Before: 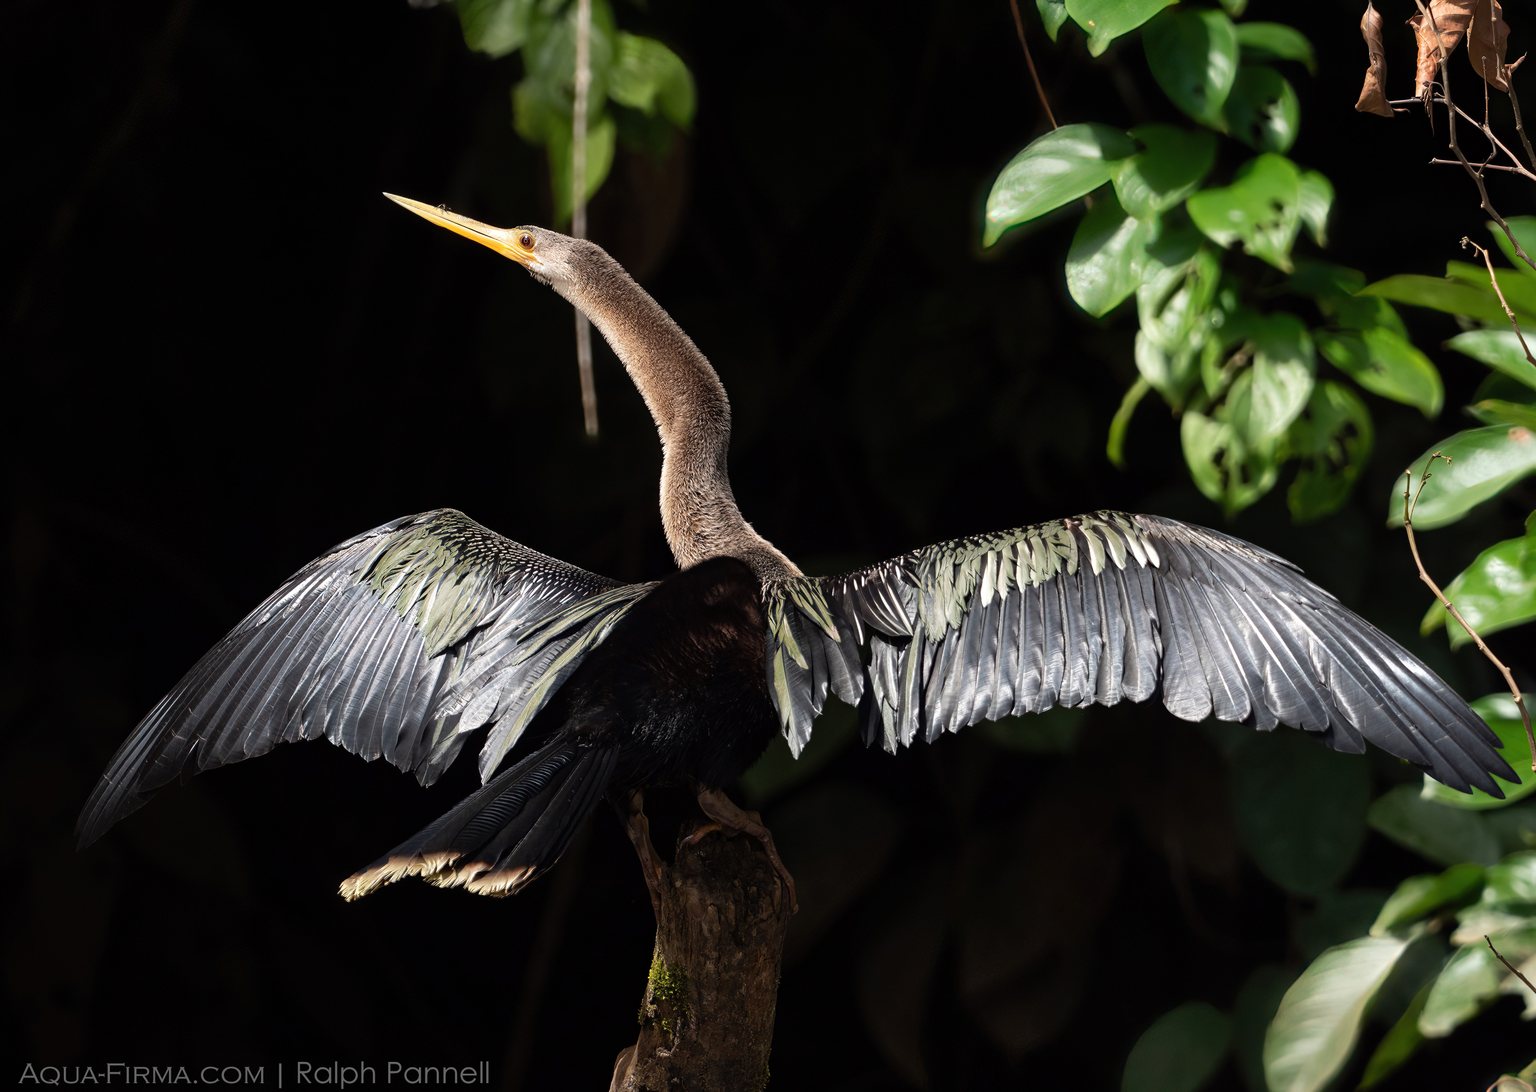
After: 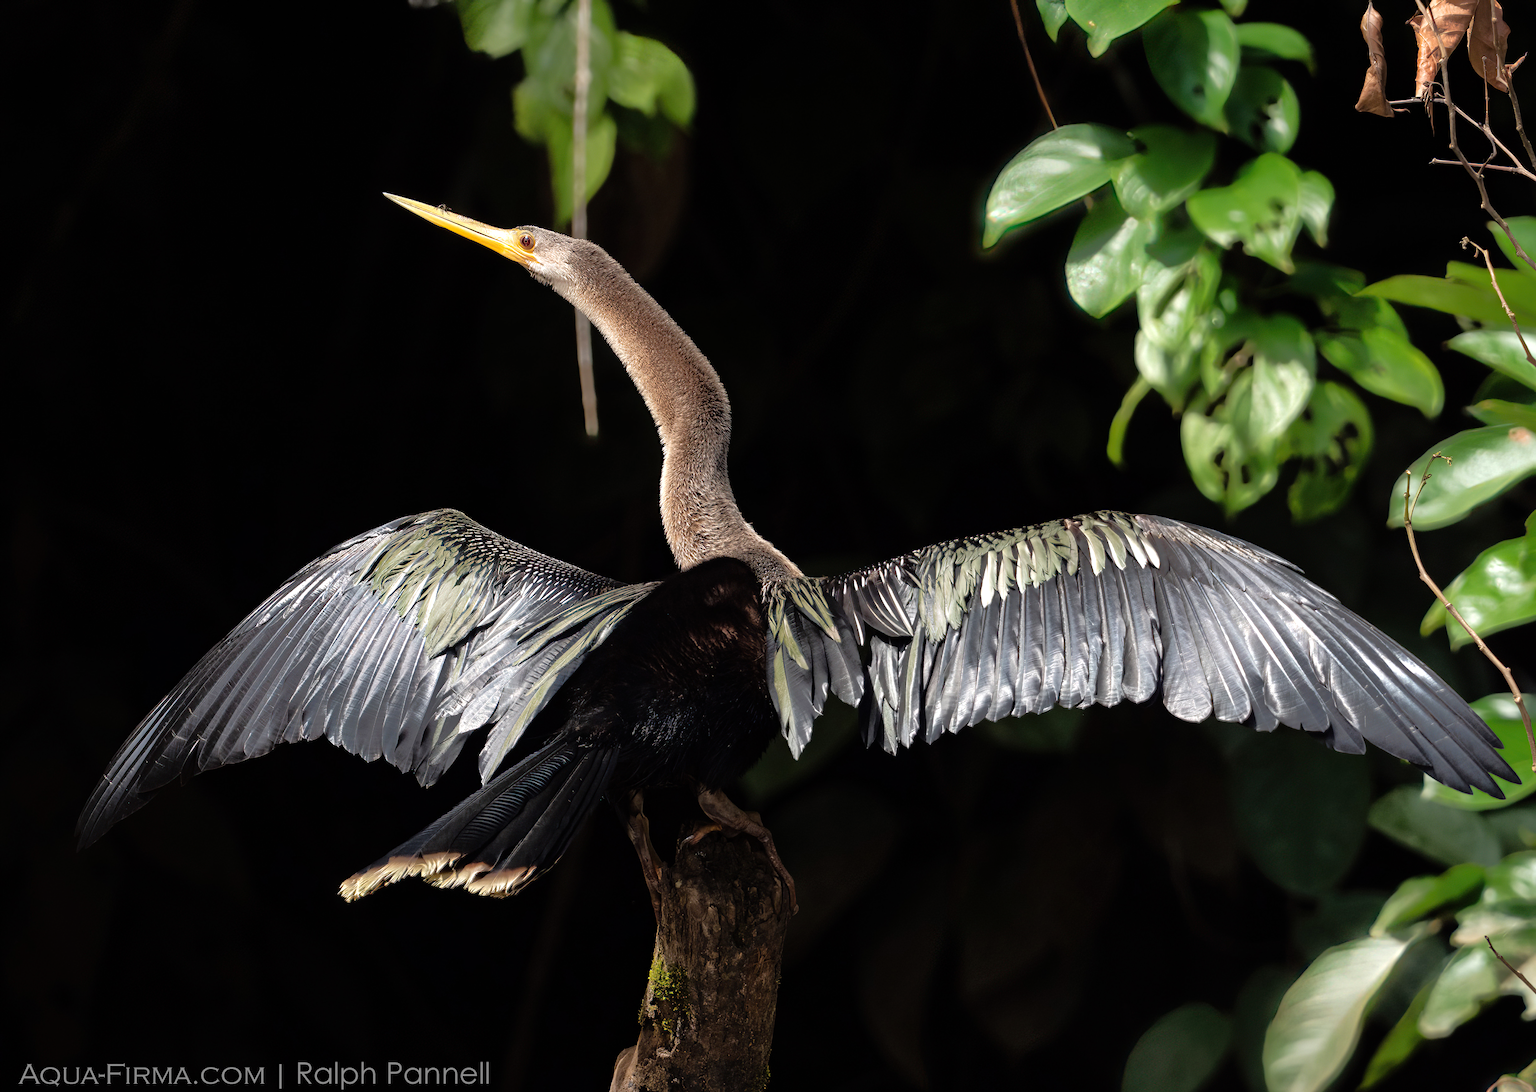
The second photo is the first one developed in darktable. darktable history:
tone equalizer: -8 EV -0.528 EV, -7 EV -0.319 EV, -6 EV -0.083 EV, -5 EV 0.413 EV, -4 EV 0.985 EV, -3 EV 0.791 EV, -2 EV -0.01 EV, -1 EV 0.14 EV, +0 EV -0.012 EV, smoothing 1
shadows and highlights: shadows 10, white point adjustment 1, highlights -40
